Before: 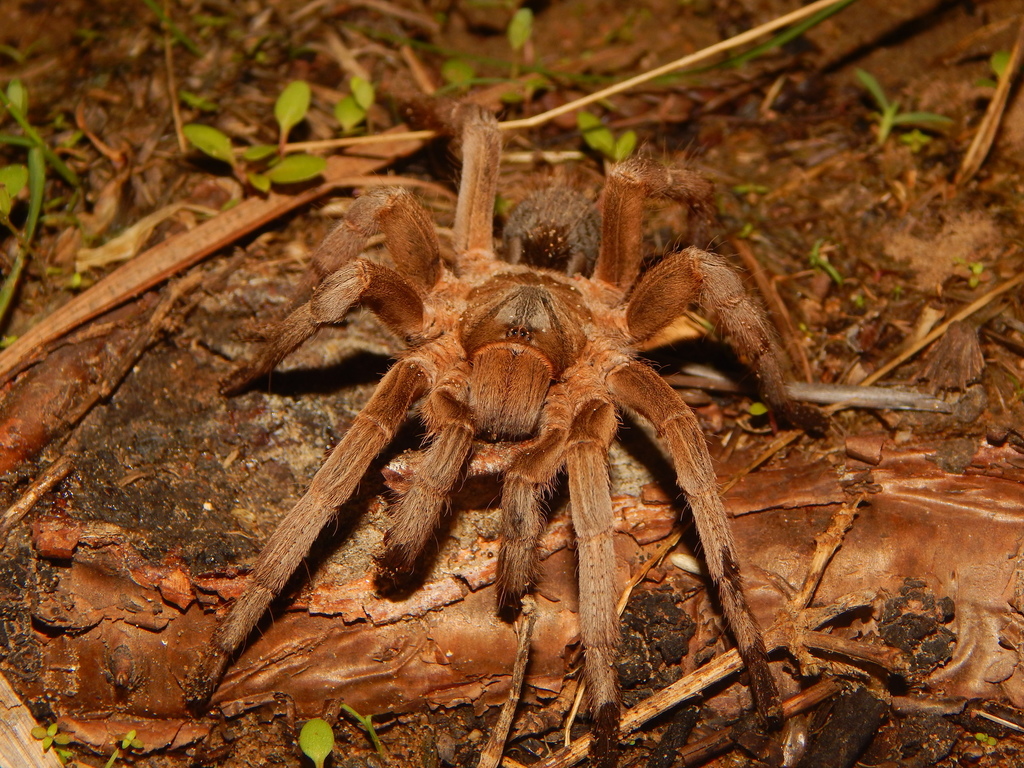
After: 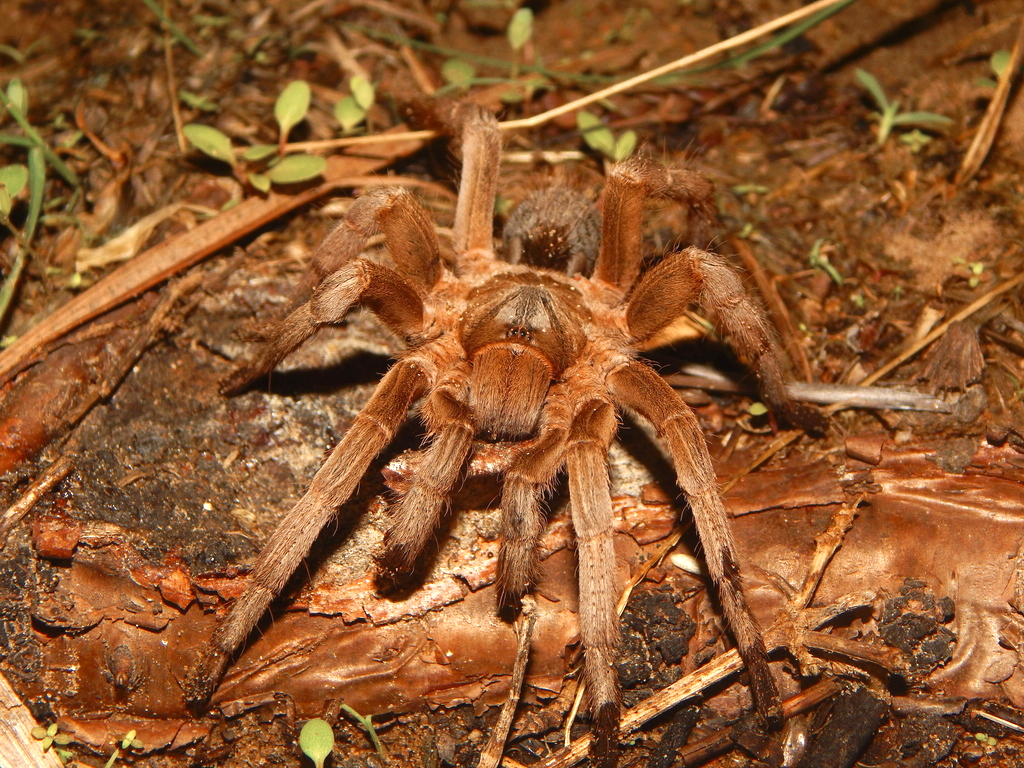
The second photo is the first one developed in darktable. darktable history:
color zones: curves: ch0 [(0, 0.5) (0.125, 0.4) (0.25, 0.5) (0.375, 0.4) (0.5, 0.4) (0.625, 0.35) (0.75, 0.35) (0.875, 0.5)]; ch1 [(0, 0.35) (0.125, 0.45) (0.25, 0.35) (0.375, 0.35) (0.5, 0.35) (0.625, 0.35) (0.75, 0.45) (0.875, 0.35)]; ch2 [(0, 0.6) (0.125, 0.5) (0.25, 0.5) (0.375, 0.6) (0.5, 0.6) (0.625, 0.5) (0.75, 0.5) (0.875, 0.5)]
exposure: black level correction 0, exposure 0.952 EV, compensate highlight preservation false
